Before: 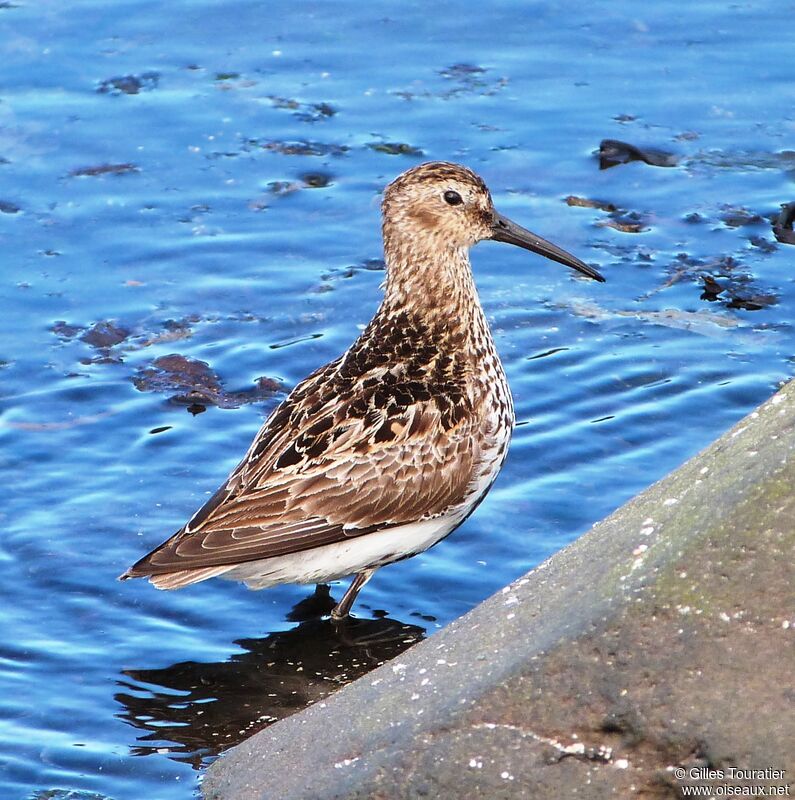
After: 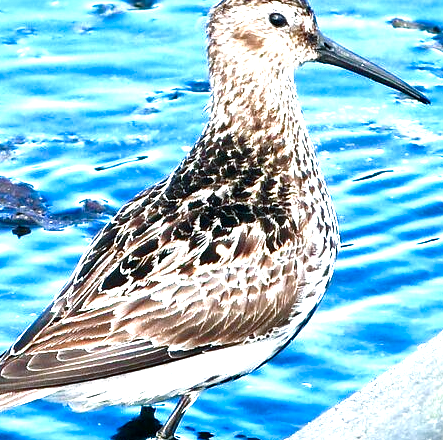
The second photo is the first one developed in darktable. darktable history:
crop and rotate: left 22.033%, top 22.282%, right 22.211%, bottom 22.688%
color balance rgb: power › luminance -7.92%, power › chroma 2.281%, power › hue 219.84°, linear chroma grading › global chroma -0.774%, perceptual saturation grading › global saturation 20%, perceptual saturation grading › highlights -49.588%, perceptual saturation grading › shadows 24.063%, perceptual brilliance grading › global brilliance 10.929%, global vibrance -24.16%
local contrast: mode bilateral grid, contrast 26, coarseness 47, detail 151%, midtone range 0.2
levels: black 0.015%, levels [0, 0.374, 0.749]
